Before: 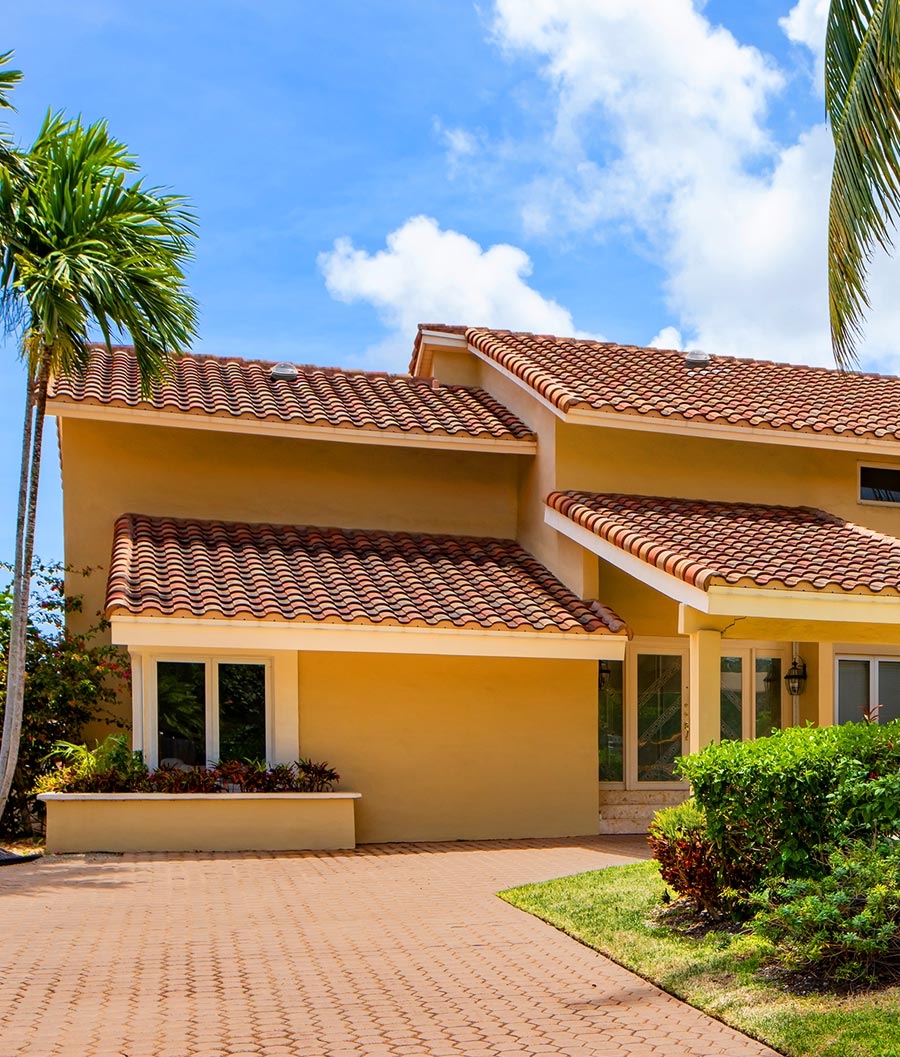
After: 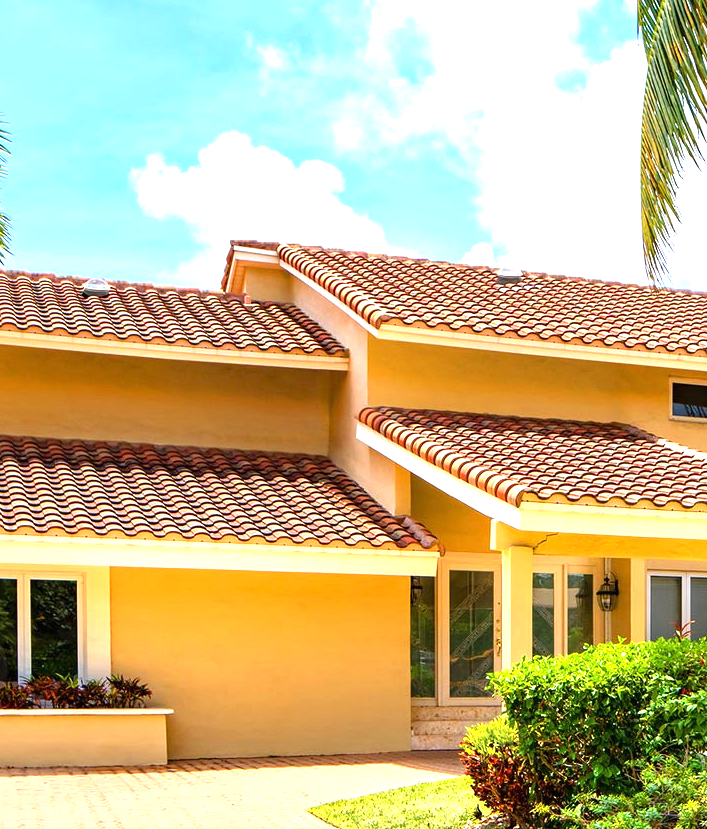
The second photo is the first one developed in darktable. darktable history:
exposure: black level correction 0, exposure 1.199 EV, compensate highlight preservation false
tone equalizer: mask exposure compensation -0.487 EV
crop and rotate: left 20.931%, top 8.037%, right 0.484%, bottom 13.475%
